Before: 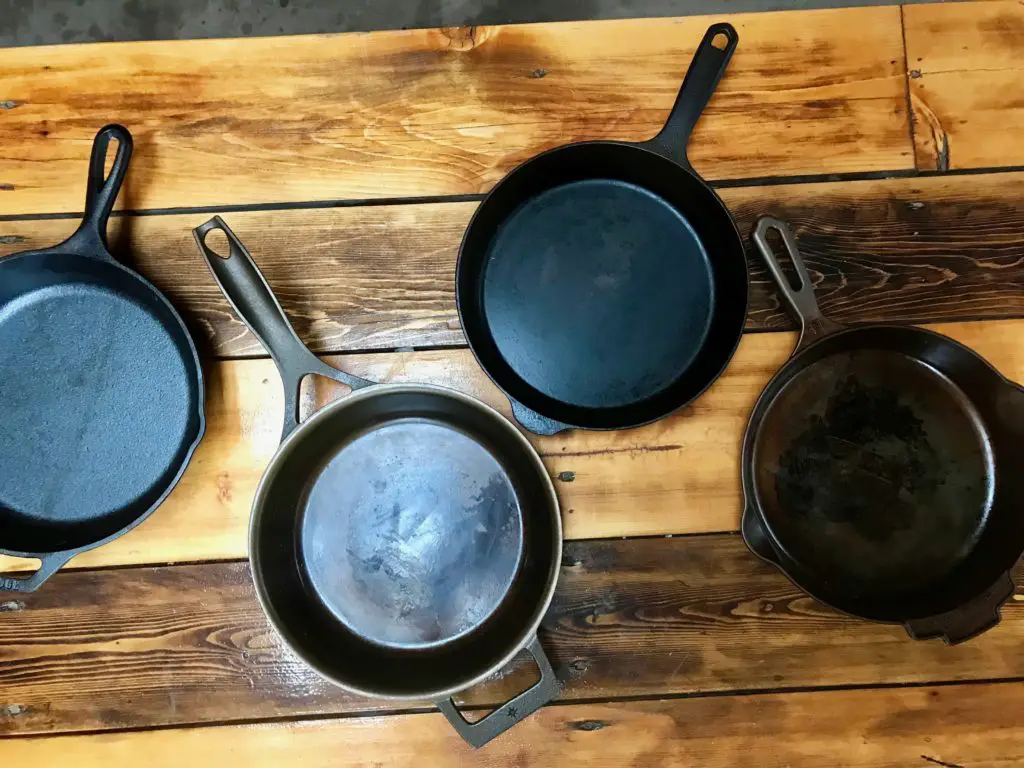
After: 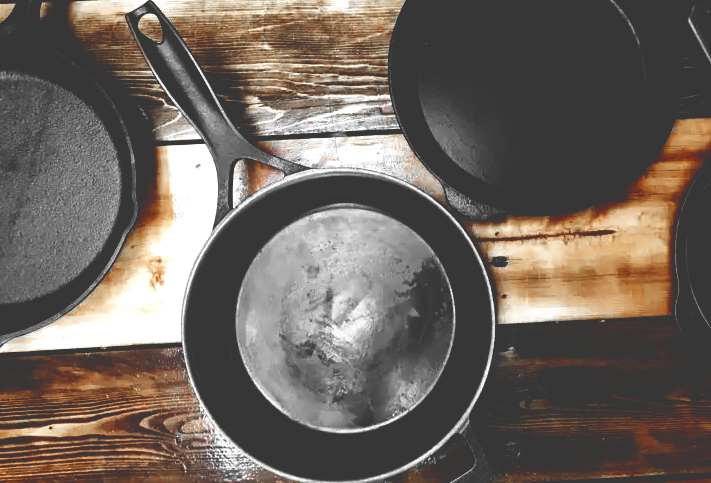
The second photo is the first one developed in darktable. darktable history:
color zones: curves: ch0 [(0, 0.497) (0.096, 0.361) (0.221, 0.538) (0.429, 0.5) (0.571, 0.5) (0.714, 0.5) (0.857, 0.5) (1, 0.497)]; ch1 [(0, 0.5) (0.143, 0.5) (0.257, -0.002) (0.429, 0.04) (0.571, -0.001) (0.714, -0.015) (0.857, 0.024) (1, 0.5)]
crop: left 6.548%, top 28.027%, right 23.947%, bottom 9.067%
base curve: curves: ch0 [(0, 0.036) (0.083, 0.04) (0.804, 1)], preserve colors none
